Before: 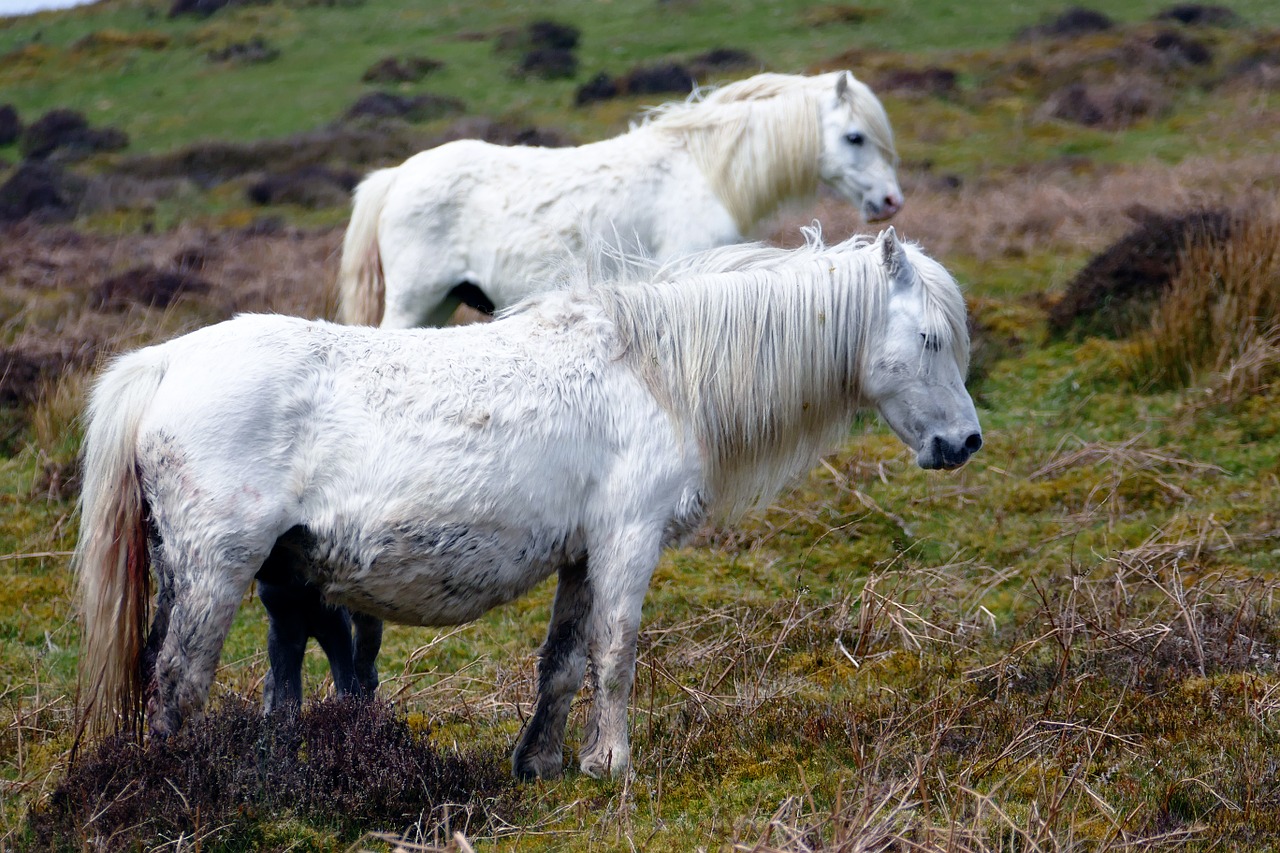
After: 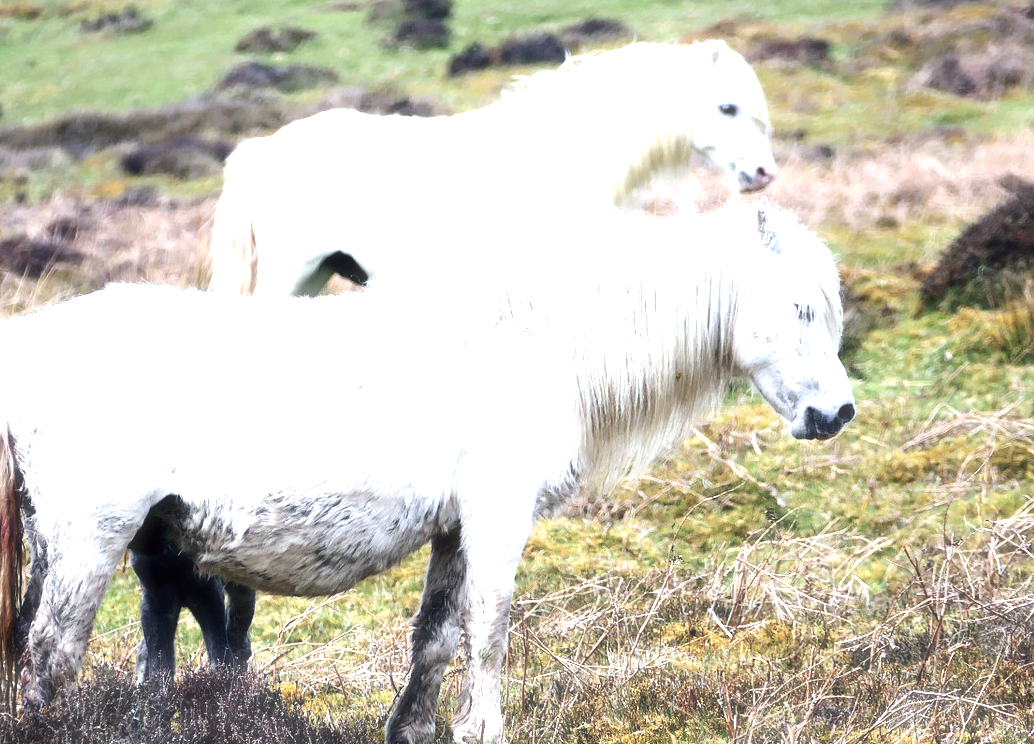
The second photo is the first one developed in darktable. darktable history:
contrast brightness saturation: contrast 0.103, saturation -0.301
exposure: black level correction 0, exposure 2 EV, compensate exposure bias true, compensate highlight preservation false
crop: left 9.961%, top 3.585%, right 9.187%, bottom 9.162%
haze removal: strength -0.096, adaptive false
